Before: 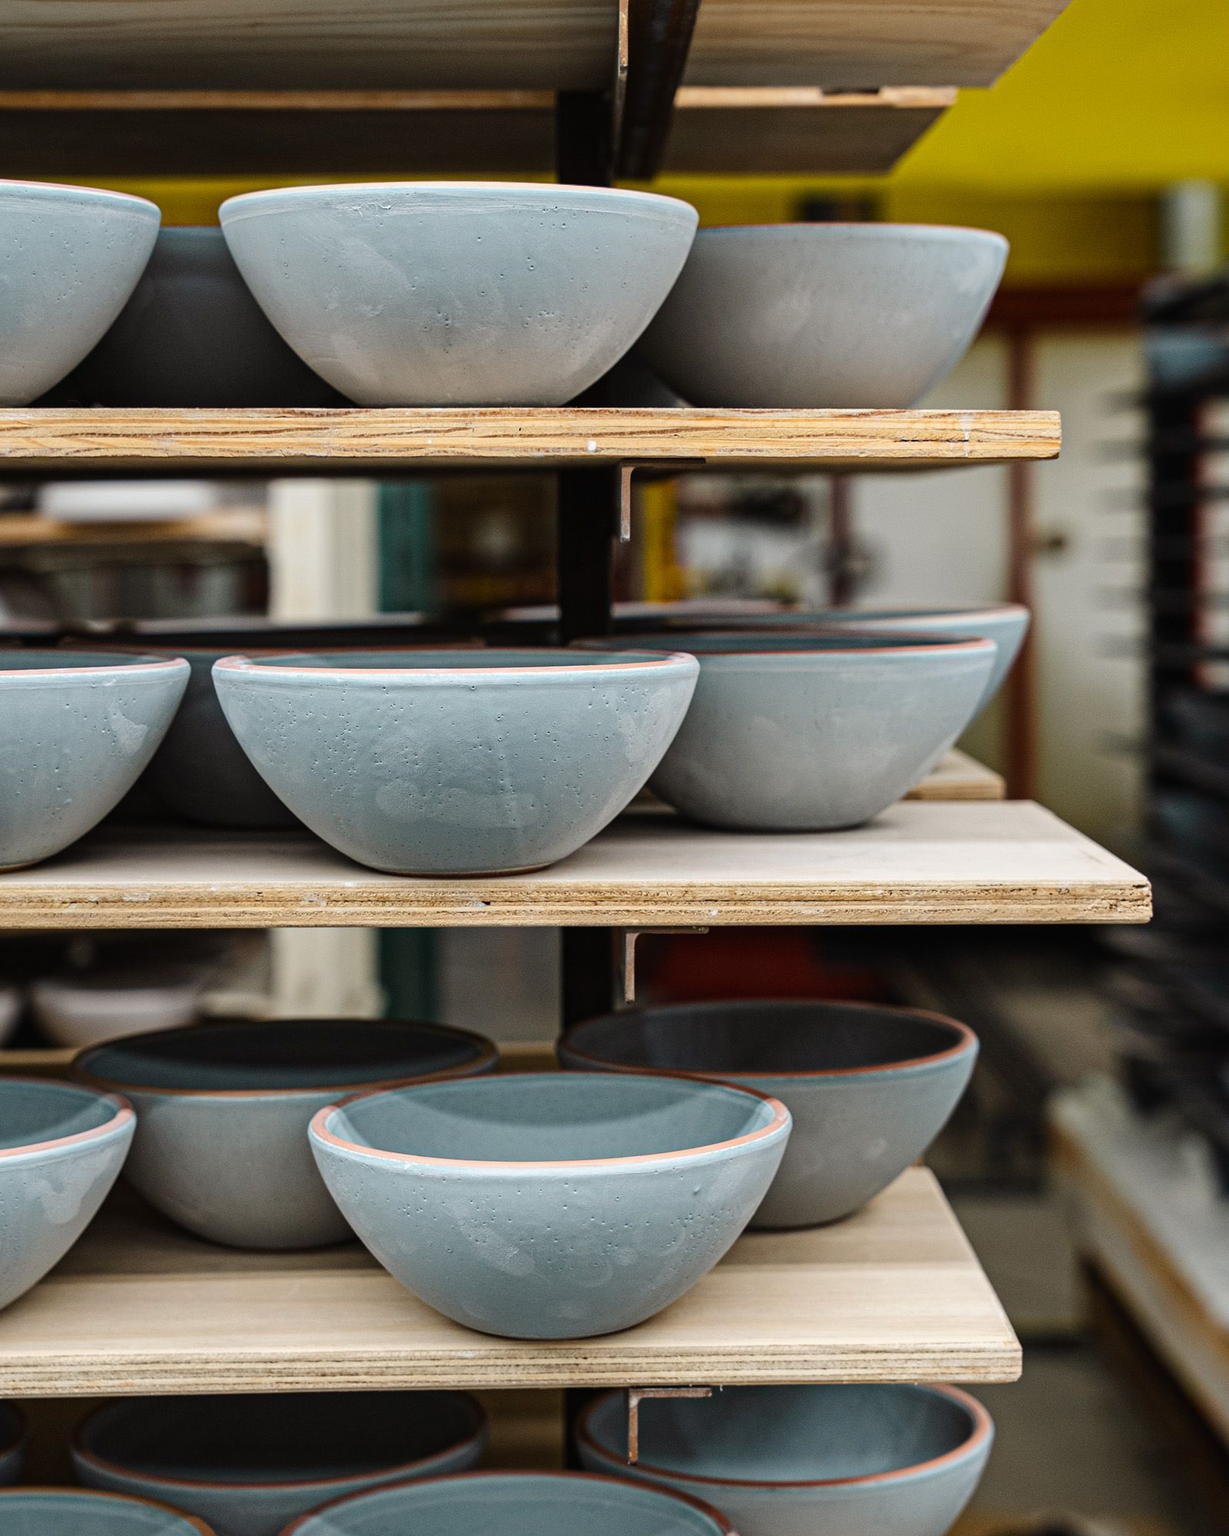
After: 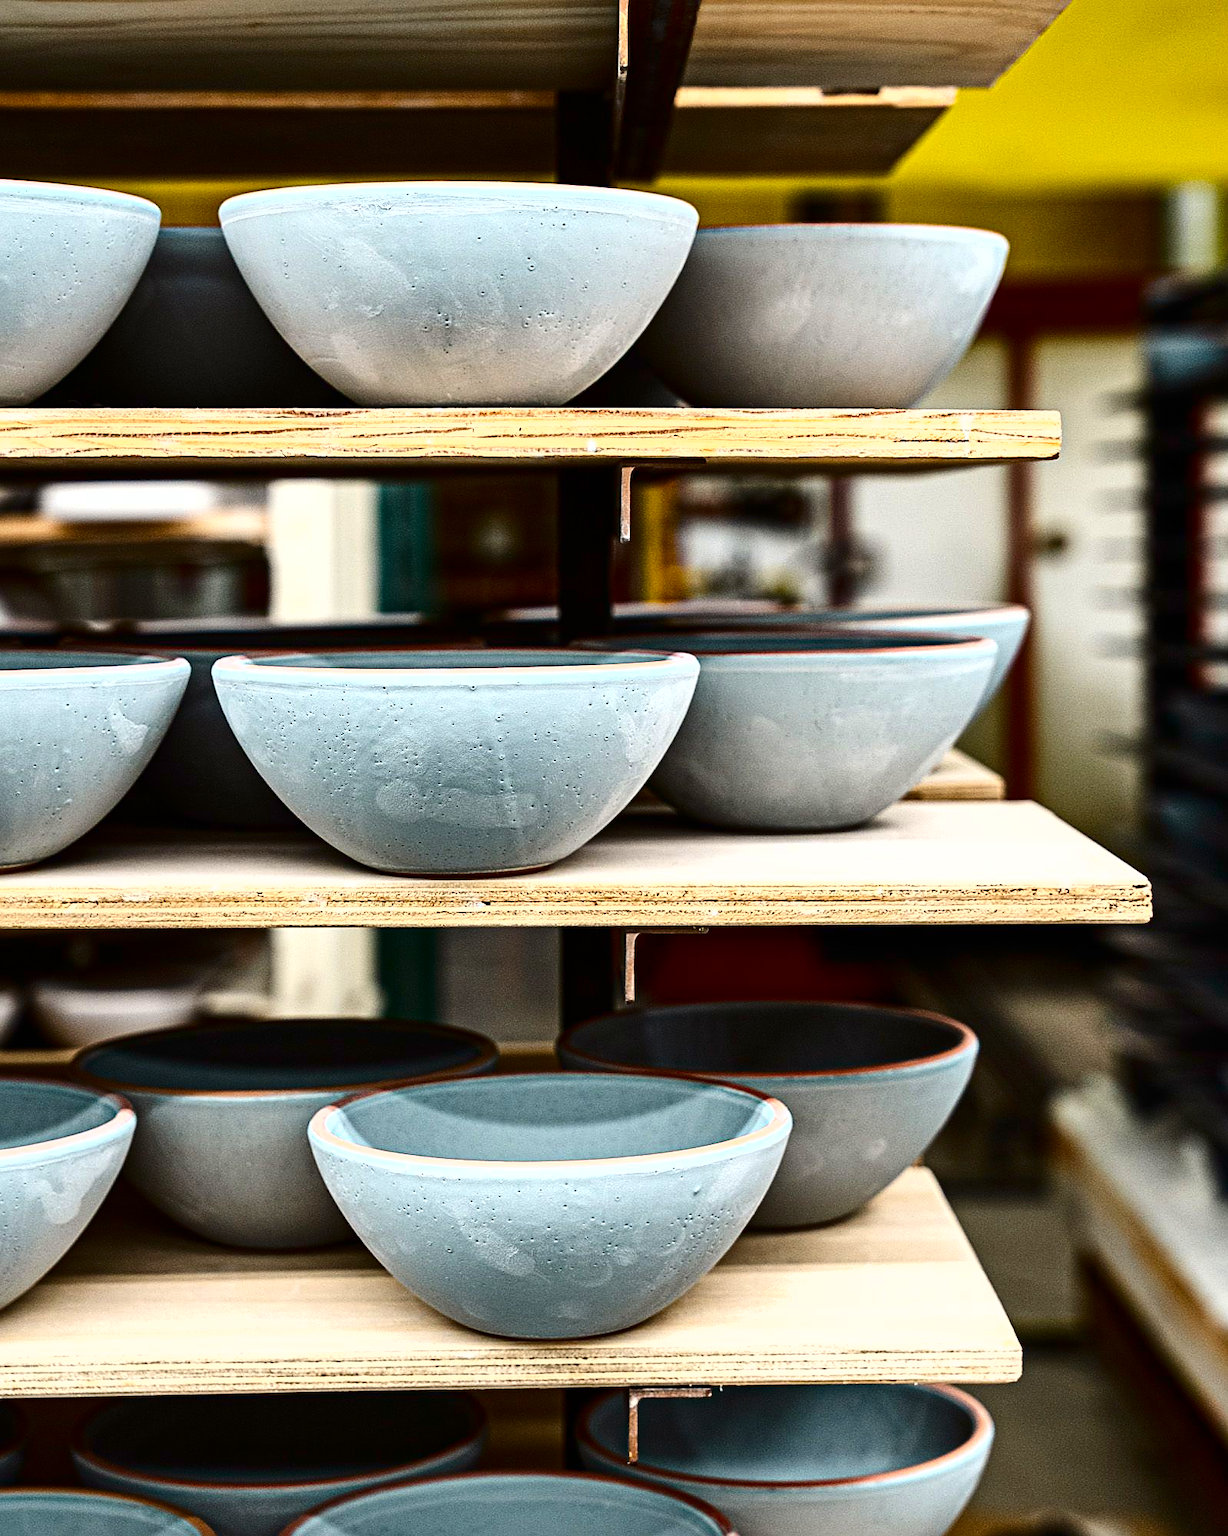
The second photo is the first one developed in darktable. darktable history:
contrast brightness saturation: contrast 0.194, brightness -0.237, saturation 0.114
exposure: black level correction 0, exposure 0.894 EV, compensate exposure bias true, compensate highlight preservation false
shadows and highlights: shadows 39.44, highlights -54.18, low approximation 0.01, soften with gaussian
levels: levels [0, 0.498, 1]
sharpen: on, module defaults
